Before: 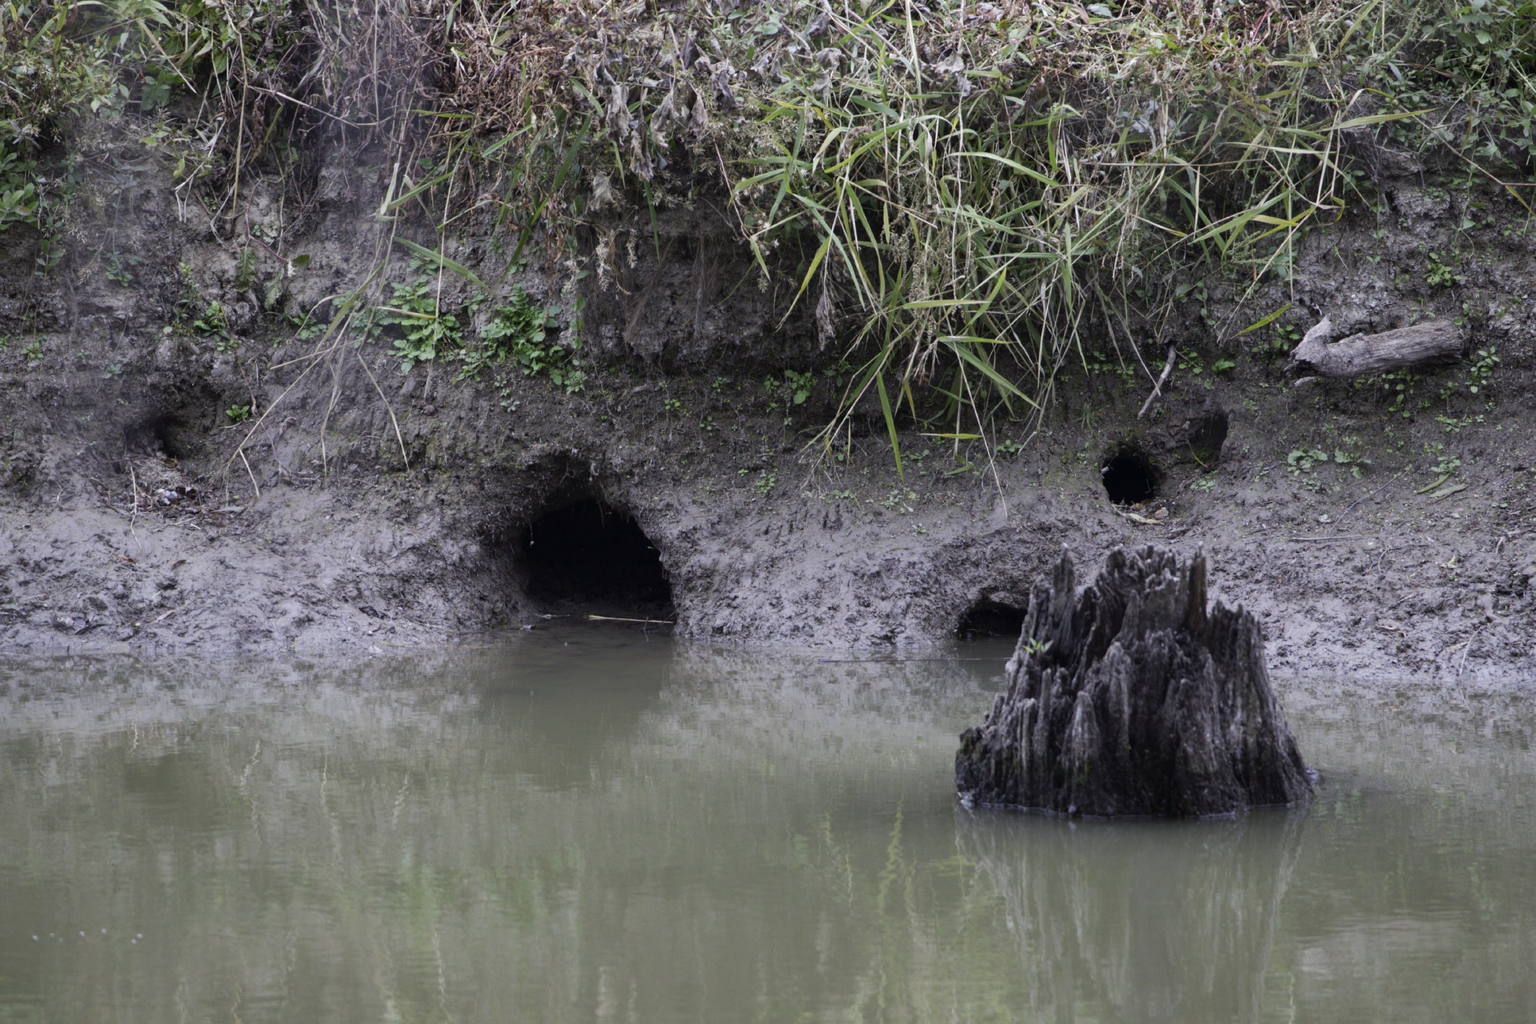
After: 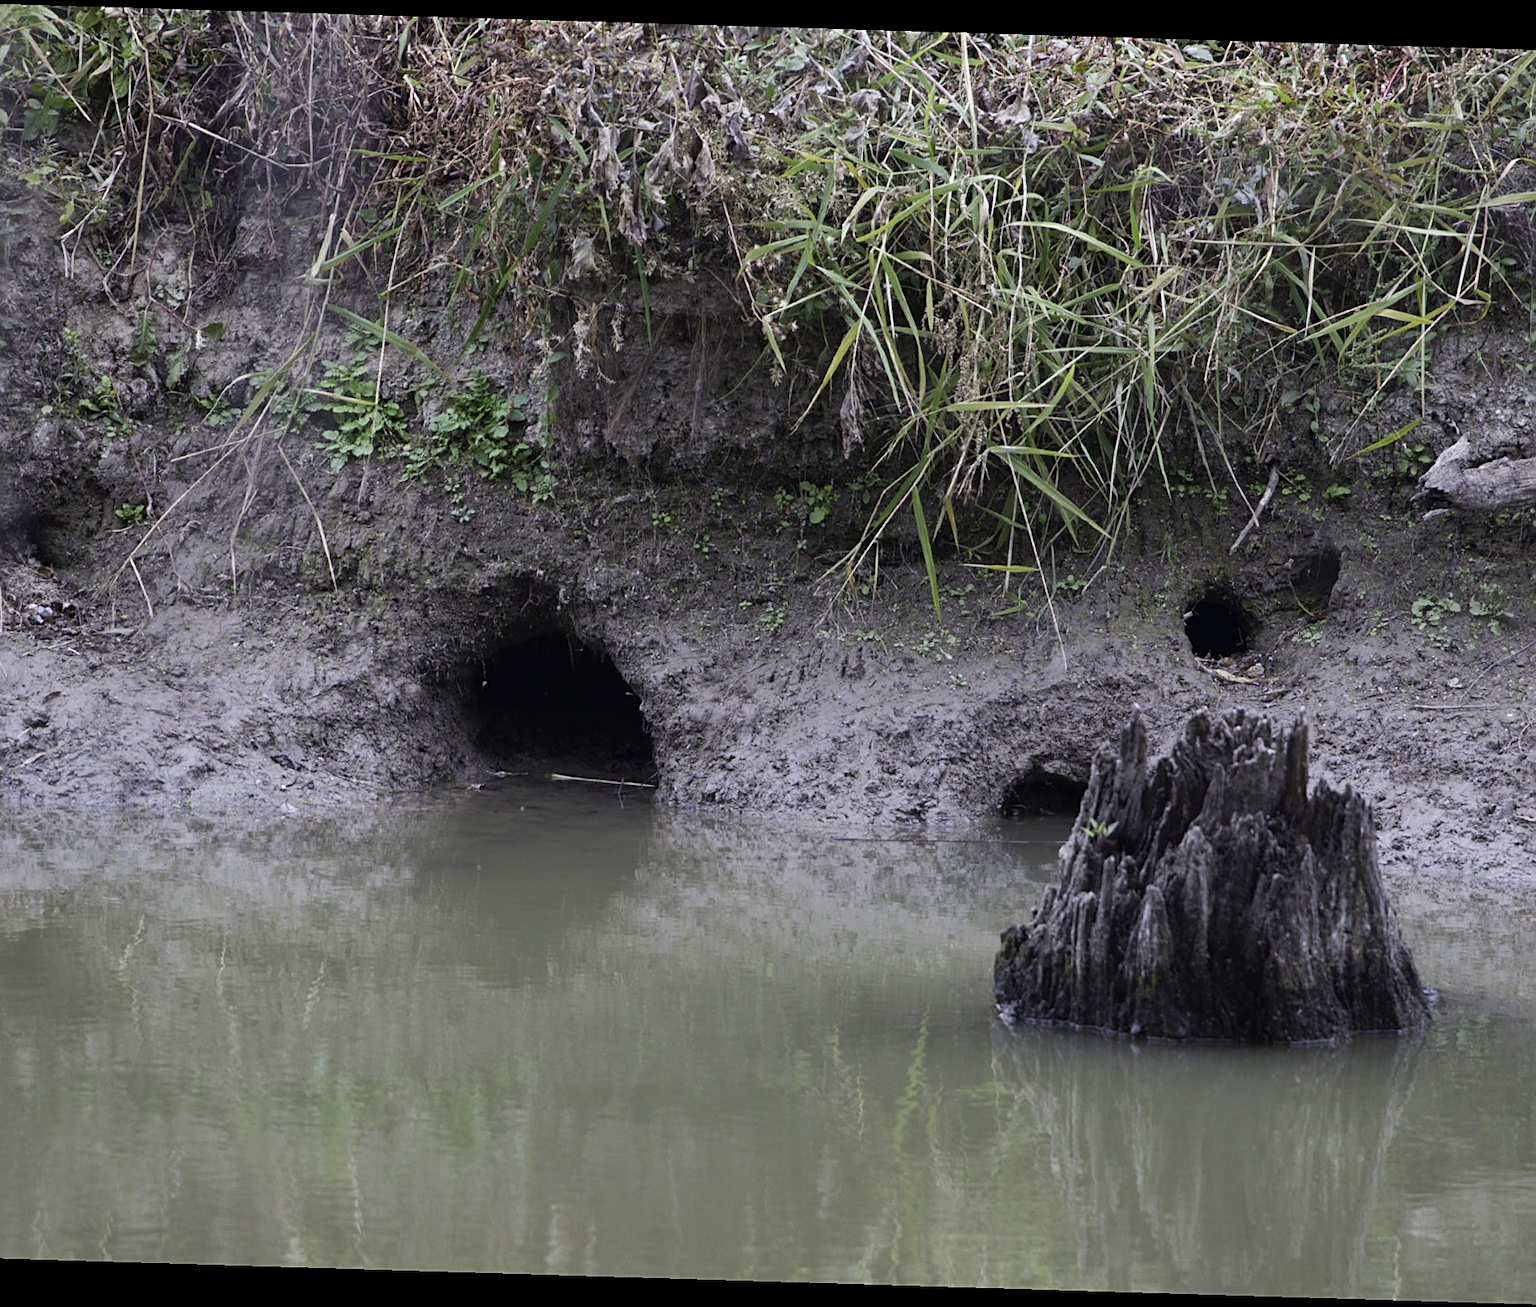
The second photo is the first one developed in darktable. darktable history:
rotate and perspective: rotation 1.72°, automatic cropping off
crop and rotate: left 9.597%, right 10.195%
sharpen: on, module defaults
